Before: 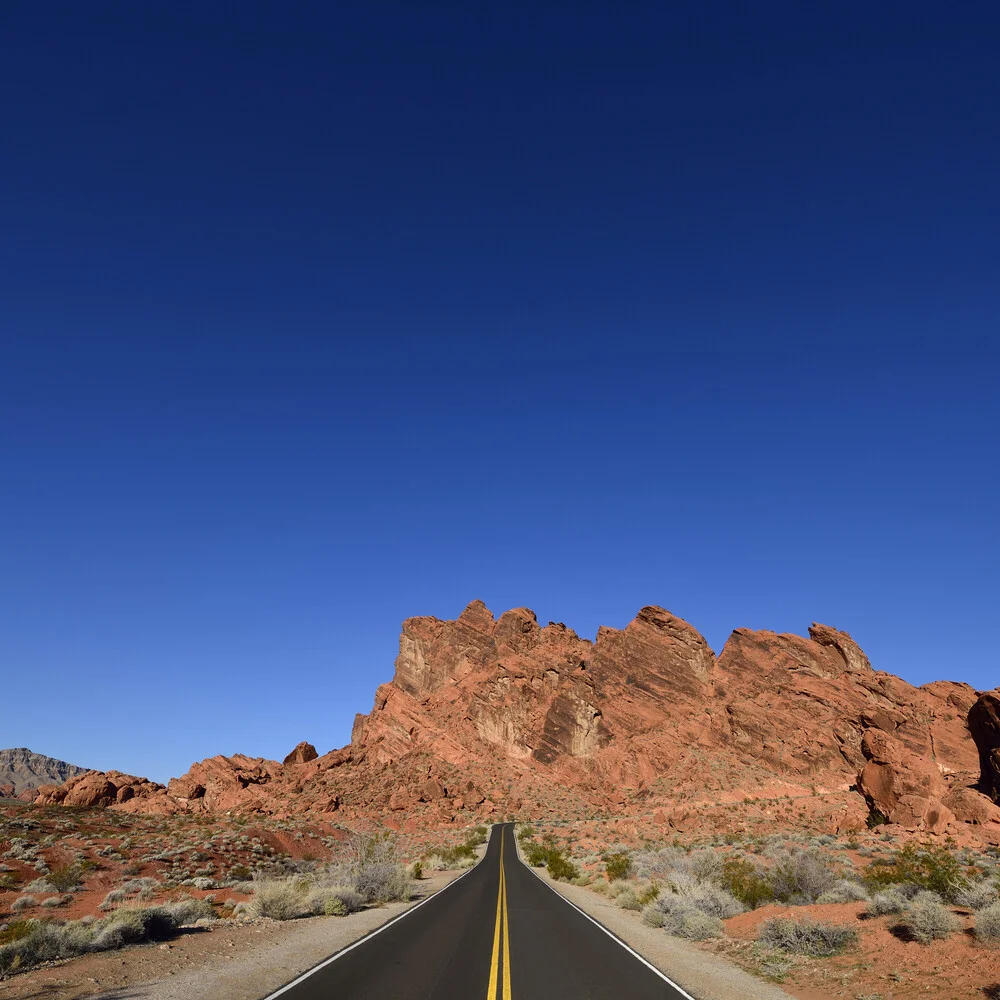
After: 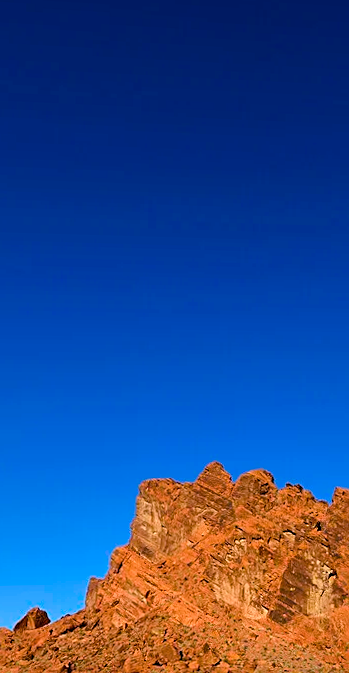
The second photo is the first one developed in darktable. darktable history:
color balance rgb: linear chroma grading › global chroma 15%, perceptual saturation grading › global saturation 30%
contrast brightness saturation: saturation -0.05
shadows and highlights: shadows 12, white point adjustment 1.2, soften with gaussian
rotate and perspective: rotation 0.679°, lens shift (horizontal) 0.136, crop left 0.009, crop right 0.991, crop top 0.078, crop bottom 0.95
sharpen: on, module defaults
crop and rotate: left 29.476%, top 10.214%, right 35.32%, bottom 17.333%
